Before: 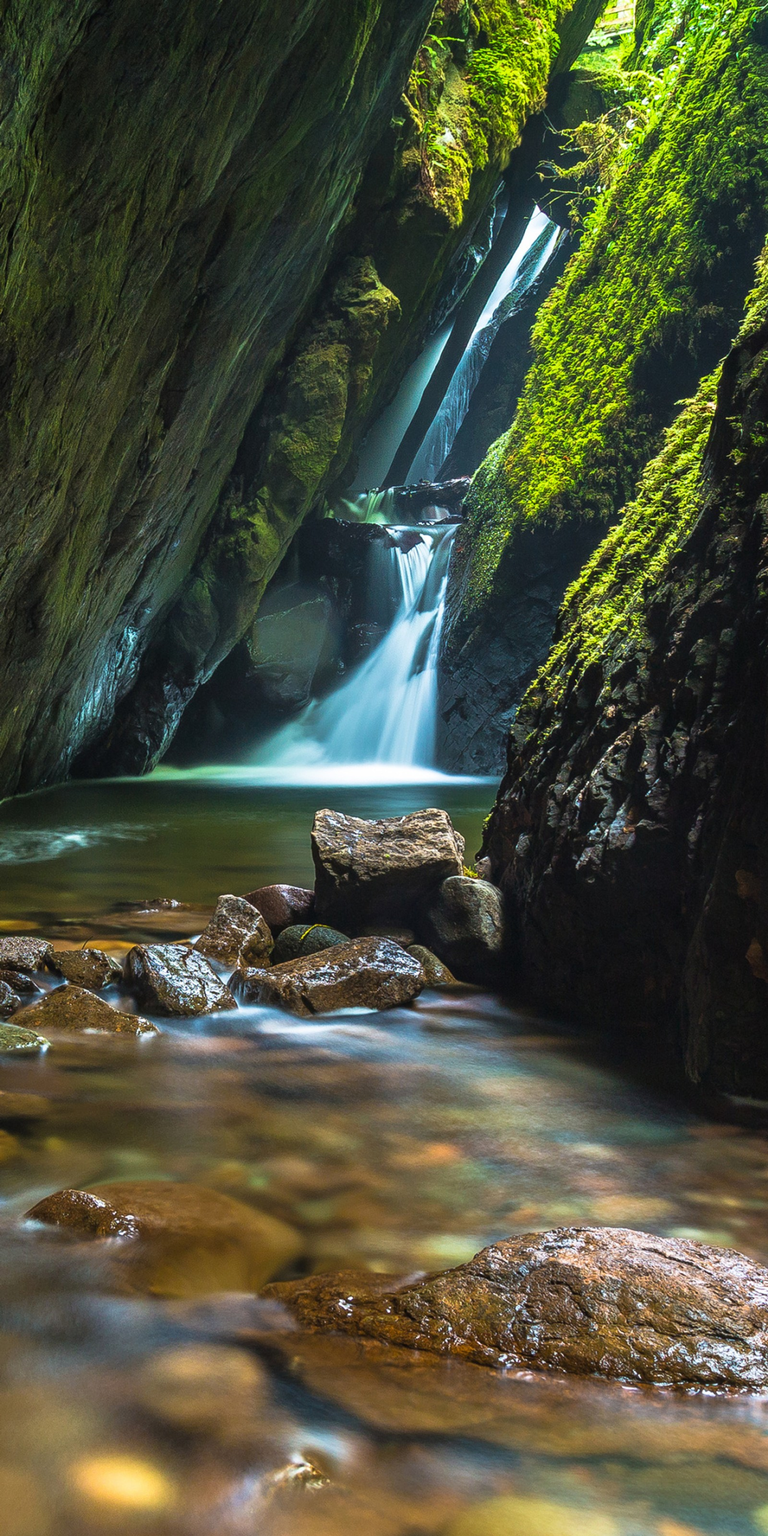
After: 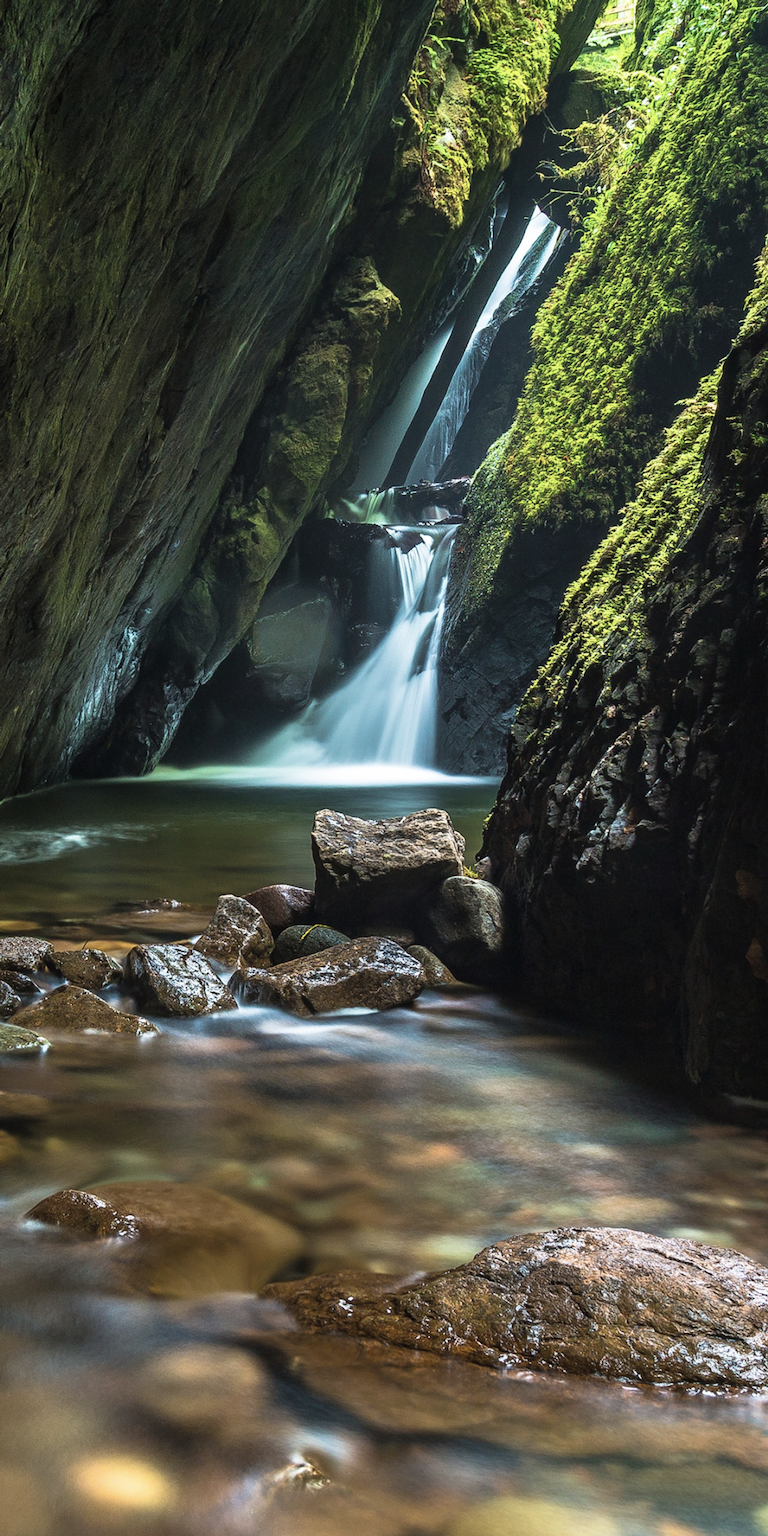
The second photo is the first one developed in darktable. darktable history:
contrast brightness saturation: contrast 0.095, saturation -0.303
